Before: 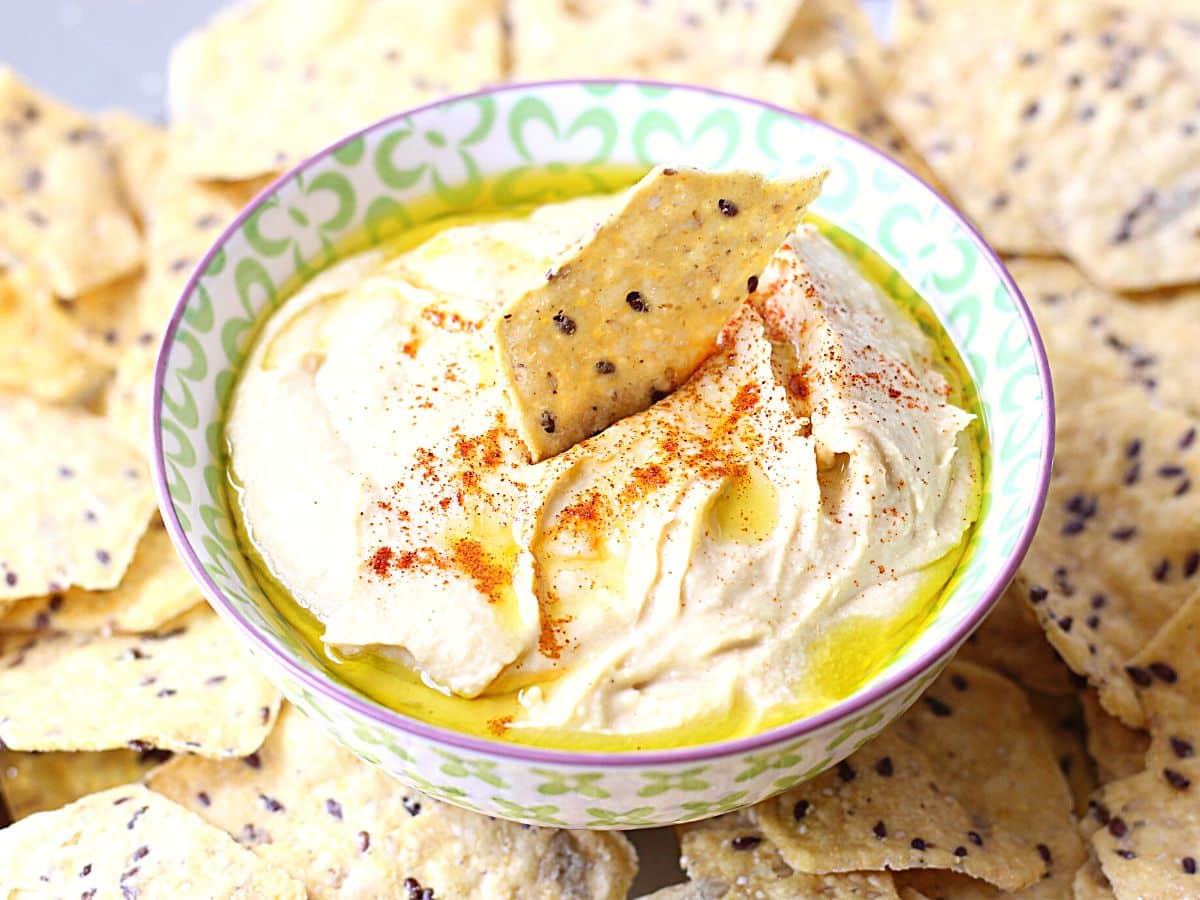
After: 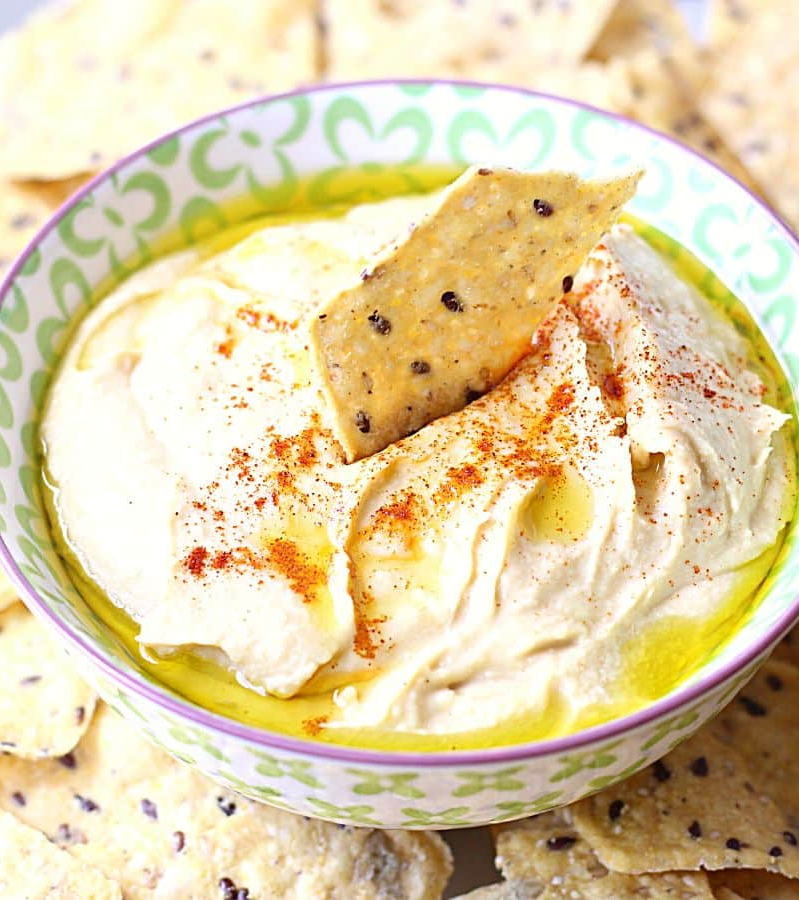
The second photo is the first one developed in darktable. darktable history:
crop and rotate: left 15.485%, right 17.889%
